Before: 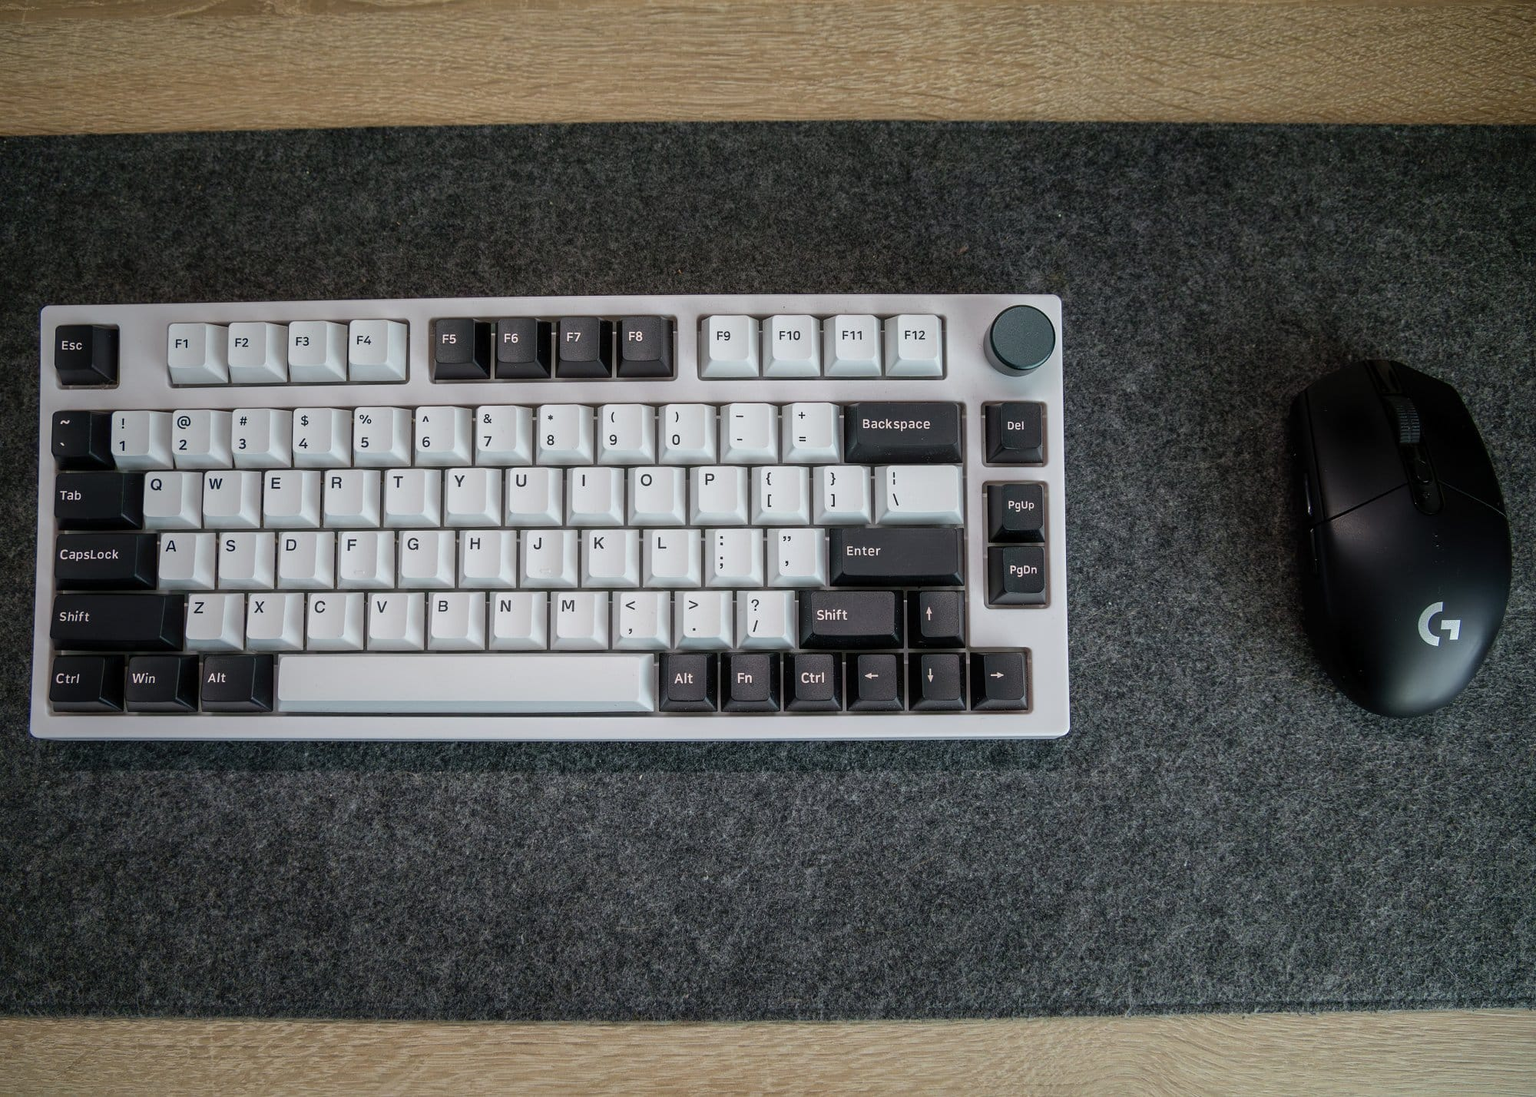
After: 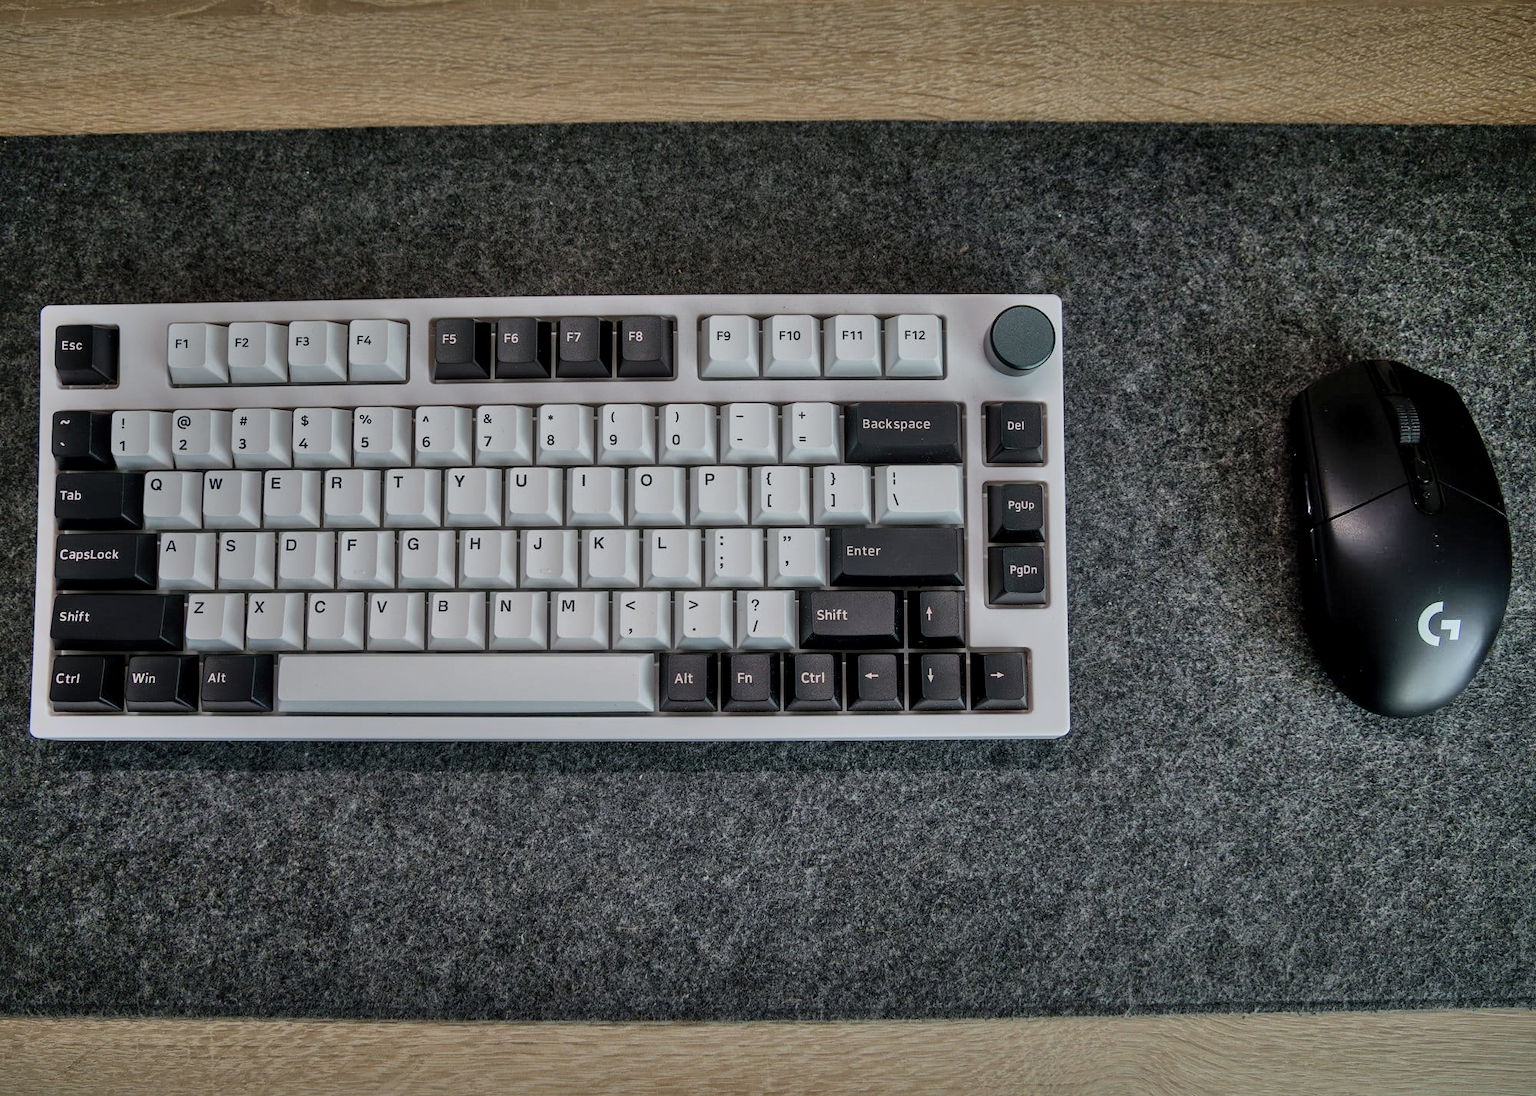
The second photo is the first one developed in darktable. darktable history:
local contrast: mode bilateral grid, contrast 25, coarseness 50, detail 123%, midtone range 0.2
shadows and highlights: shadows 60, soften with gaussian
exposure: exposure -0.492 EV, compensate highlight preservation false
